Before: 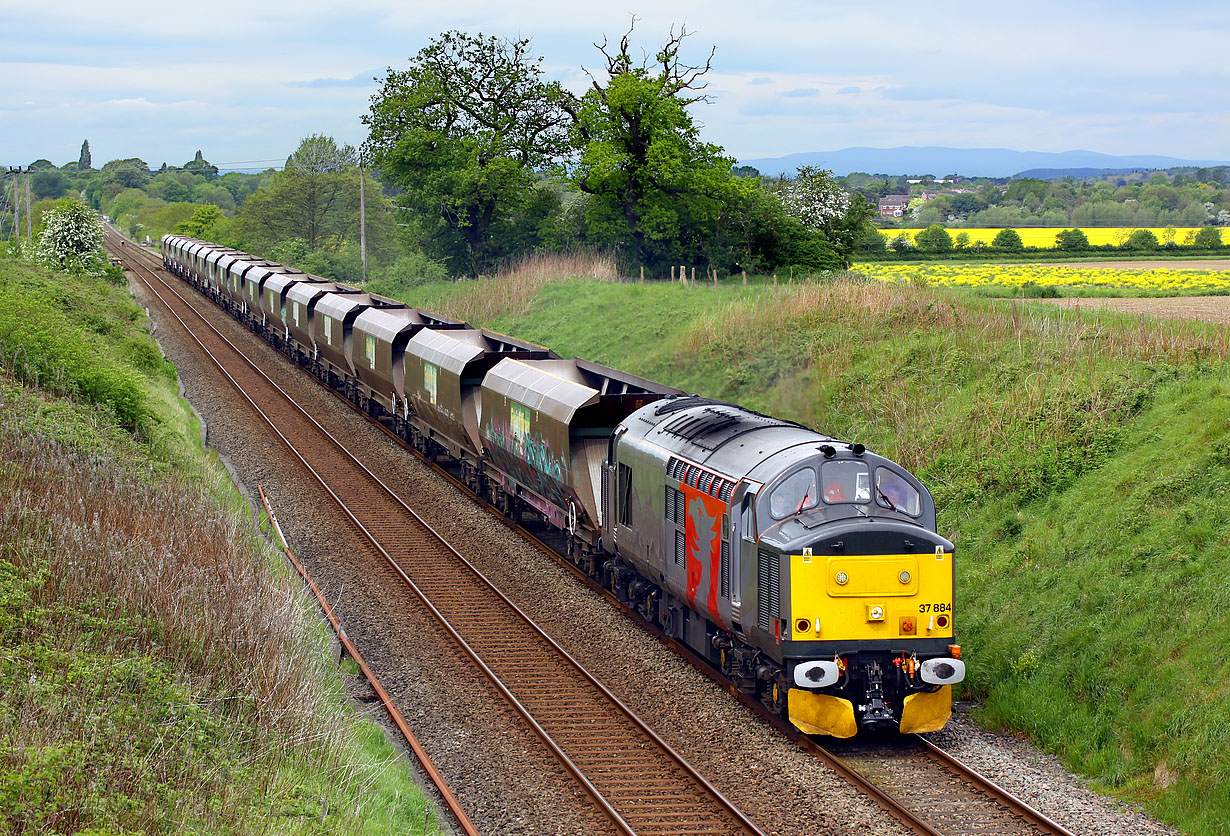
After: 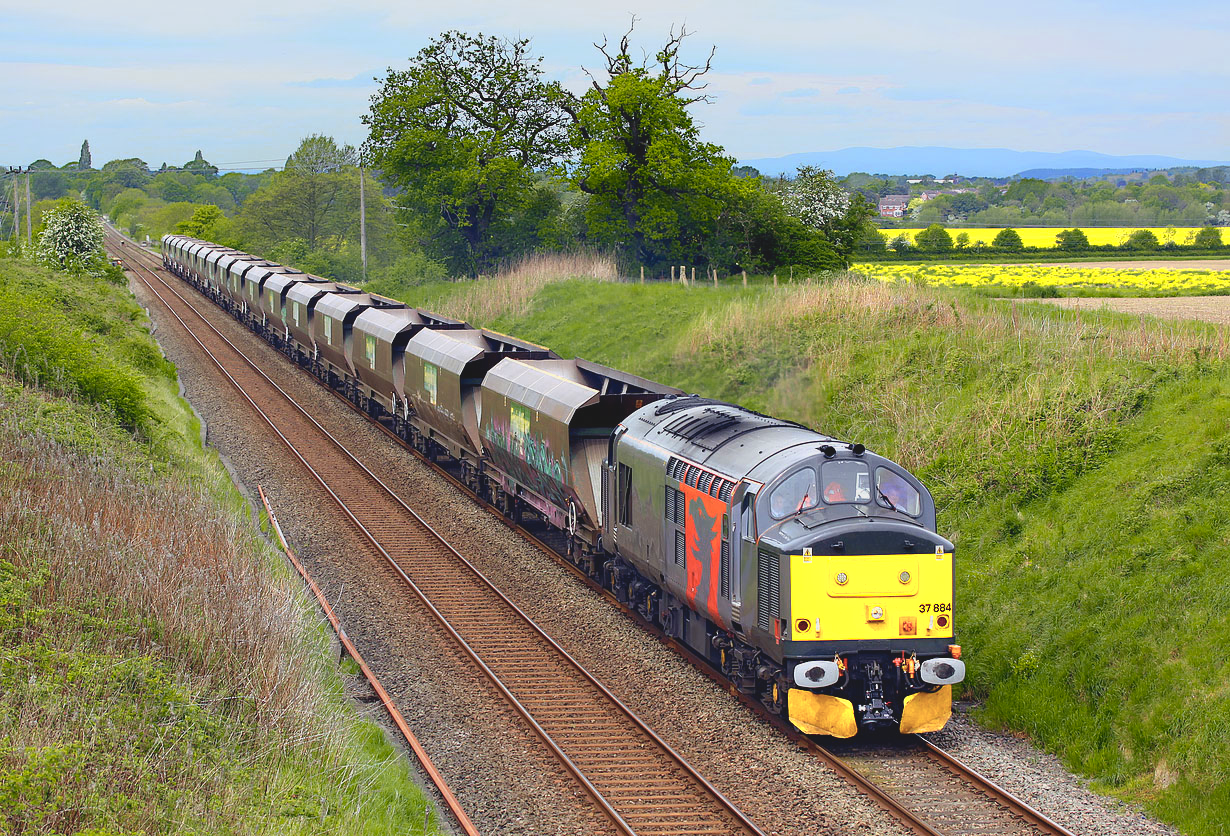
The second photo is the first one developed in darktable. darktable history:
contrast brightness saturation: contrast -0.14, brightness 0.048, saturation -0.118
color zones: curves: ch0 [(0.099, 0.624) (0.257, 0.596) (0.384, 0.376) (0.529, 0.492) (0.697, 0.564) (0.768, 0.532) (0.908, 0.644)]; ch1 [(0.112, 0.564) (0.254, 0.612) (0.432, 0.676) (0.592, 0.456) (0.743, 0.684) (0.888, 0.536)]; ch2 [(0.25, 0.5) (0.469, 0.36) (0.75, 0.5)]
